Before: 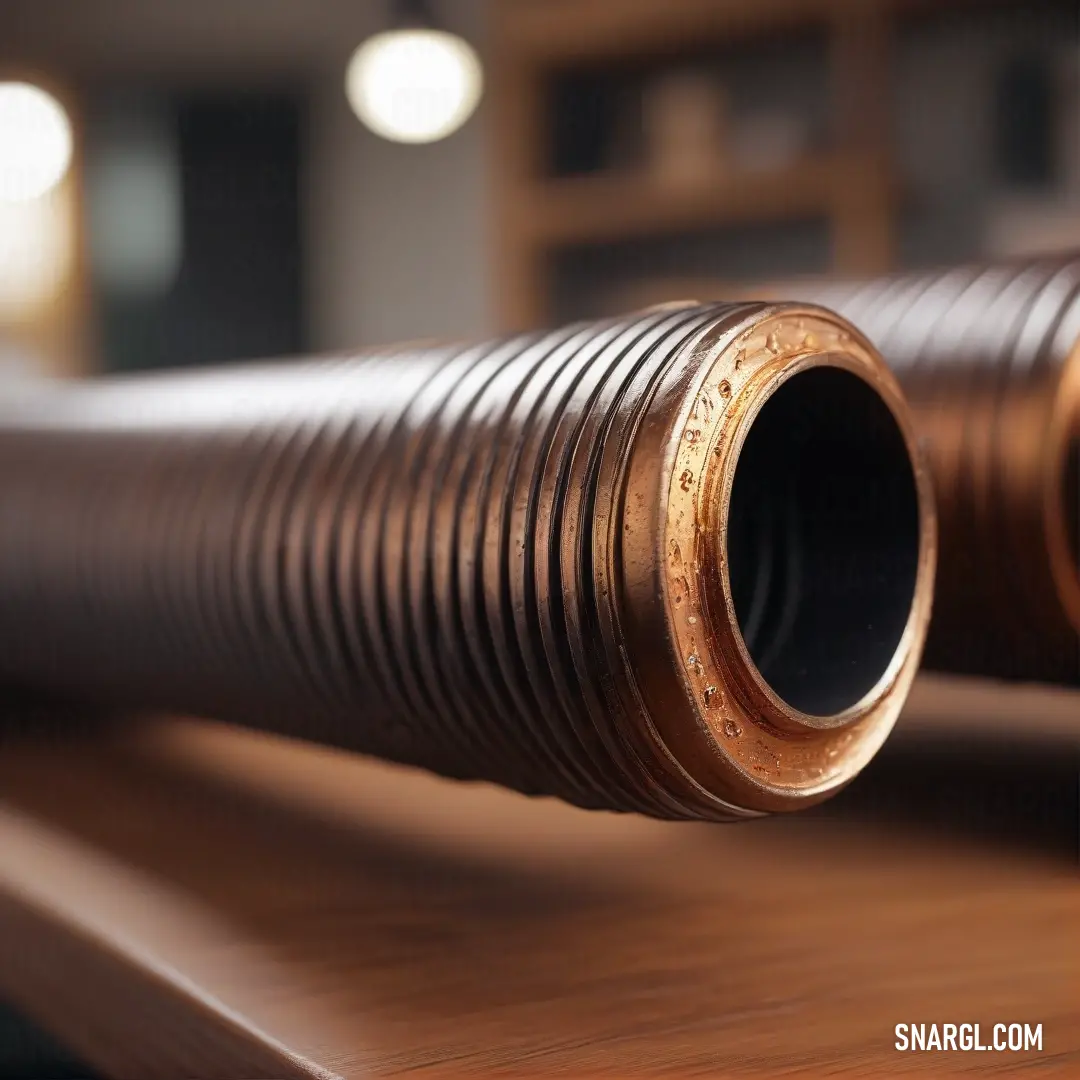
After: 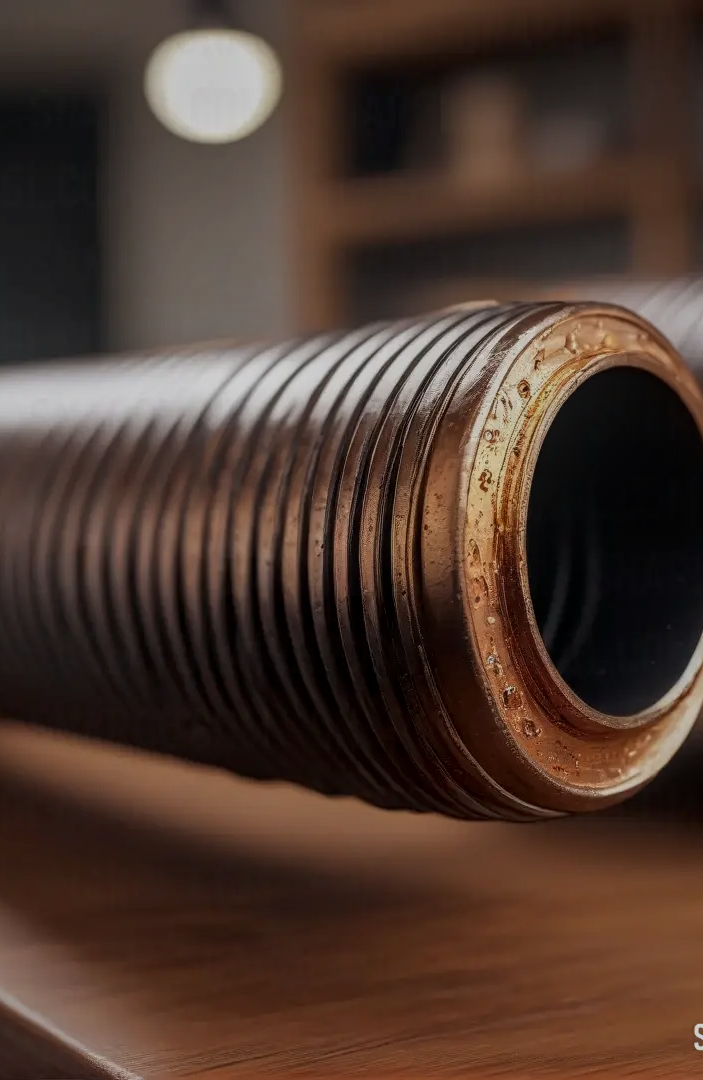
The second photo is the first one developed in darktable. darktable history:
crop and rotate: left 18.647%, right 16.208%
exposure: black level correction 0, exposure -0.699 EV, compensate highlight preservation false
local contrast: highlights 1%, shadows 7%, detail 134%
